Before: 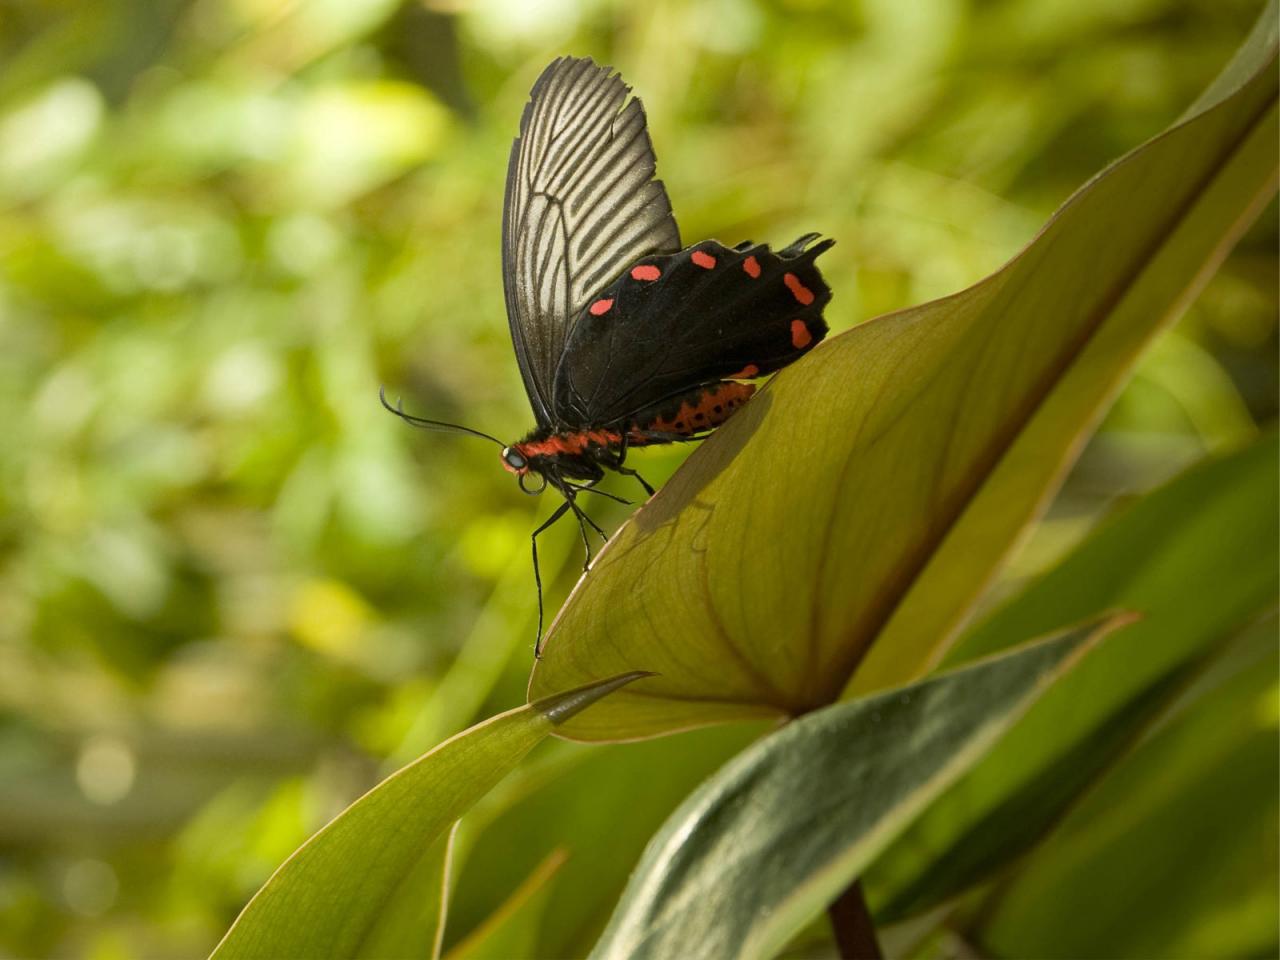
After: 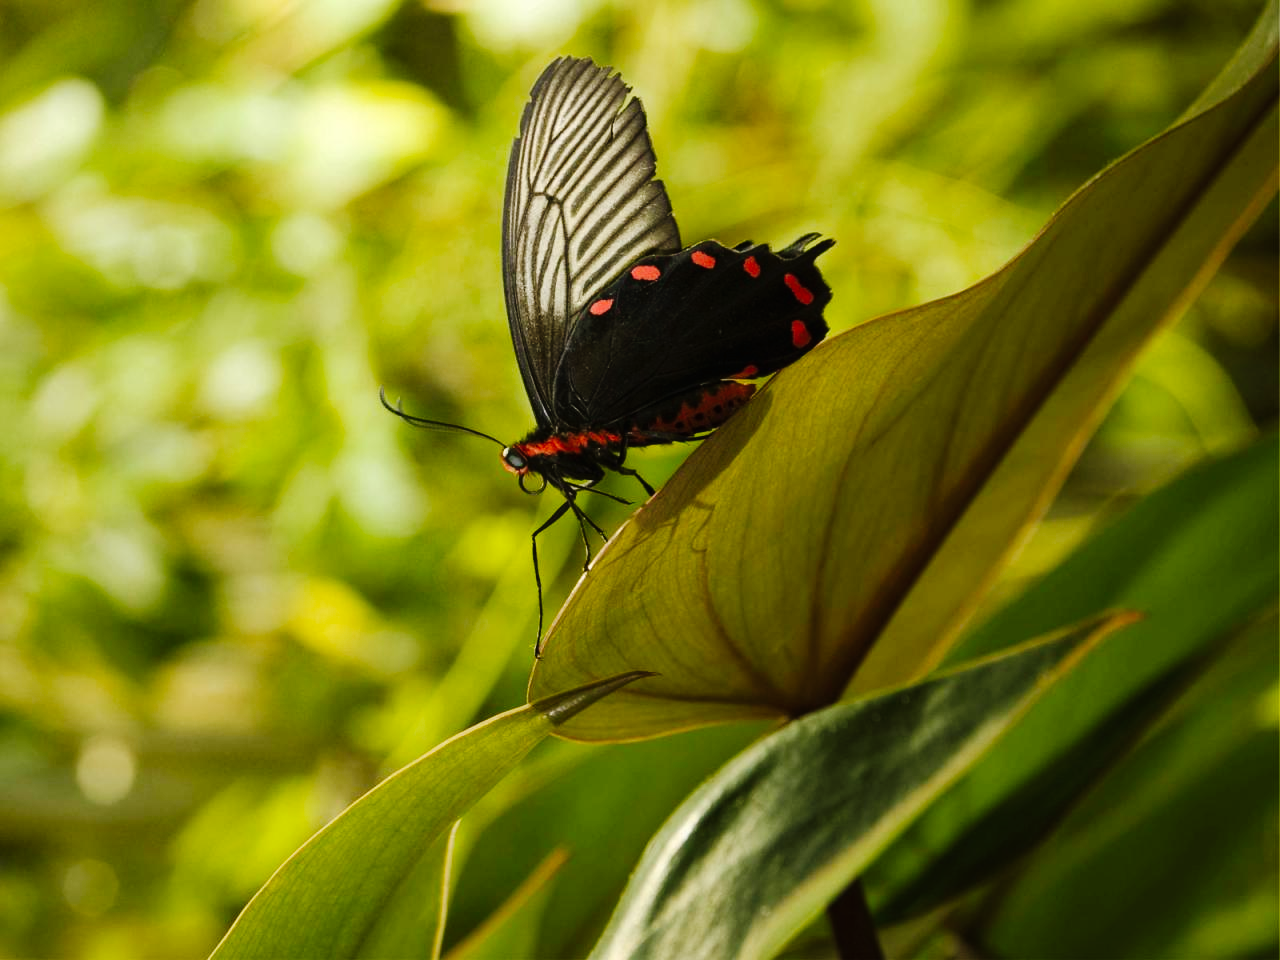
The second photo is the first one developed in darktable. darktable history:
tone curve: curves: ch0 [(0, 0) (0.003, 0.007) (0.011, 0.009) (0.025, 0.014) (0.044, 0.022) (0.069, 0.029) (0.1, 0.037) (0.136, 0.052) (0.177, 0.083) (0.224, 0.121) (0.277, 0.177) (0.335, 0.258) (0.399, 0.351) (0.468, 0.454) (0.543, 0.557) (0.623, 0.654) (0.709, 0.744) (0.801, 0.825) (0.898, 0.909) (1, 1)], preserve colors none
